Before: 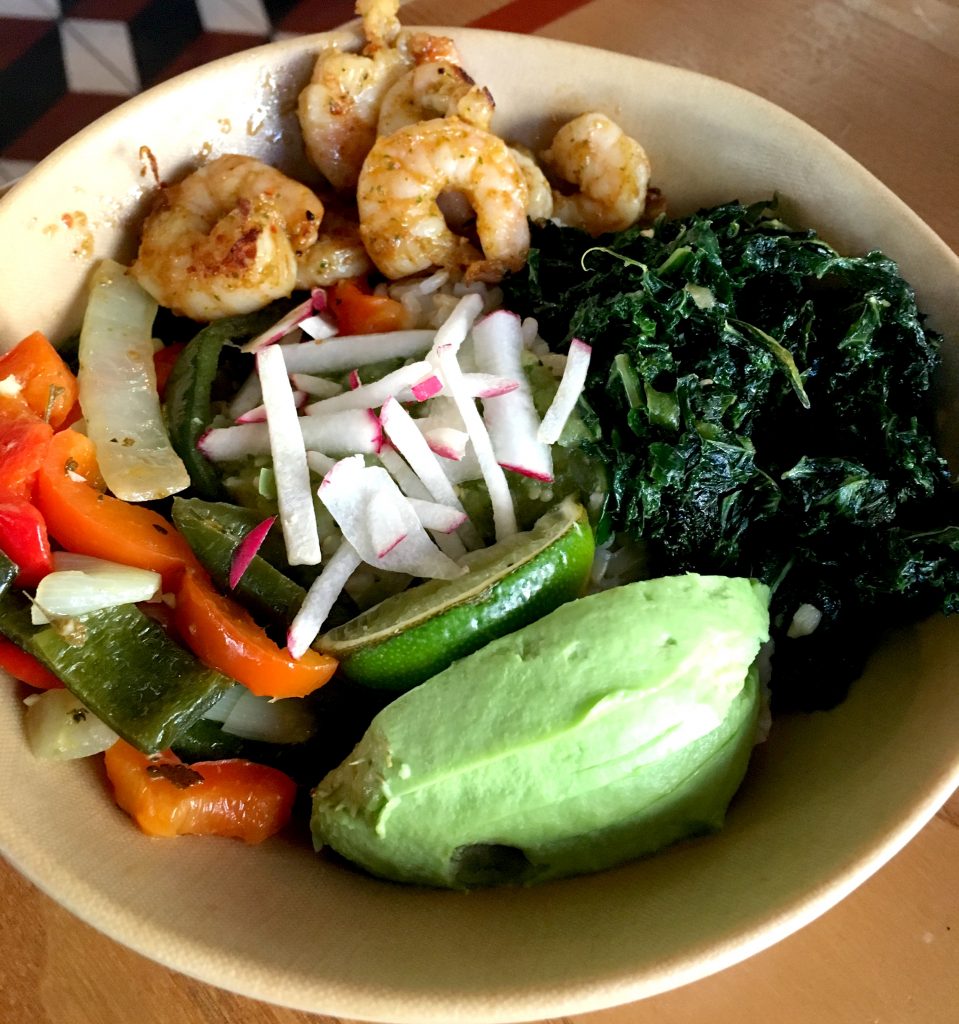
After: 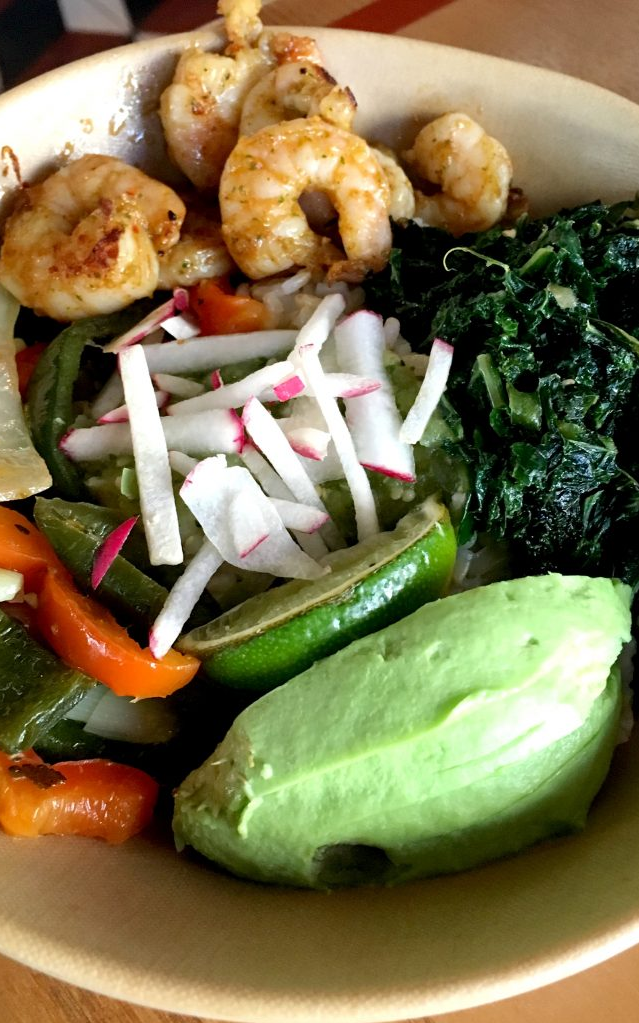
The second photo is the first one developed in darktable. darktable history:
crop and rotate: left 14.391%, right 18.925%
